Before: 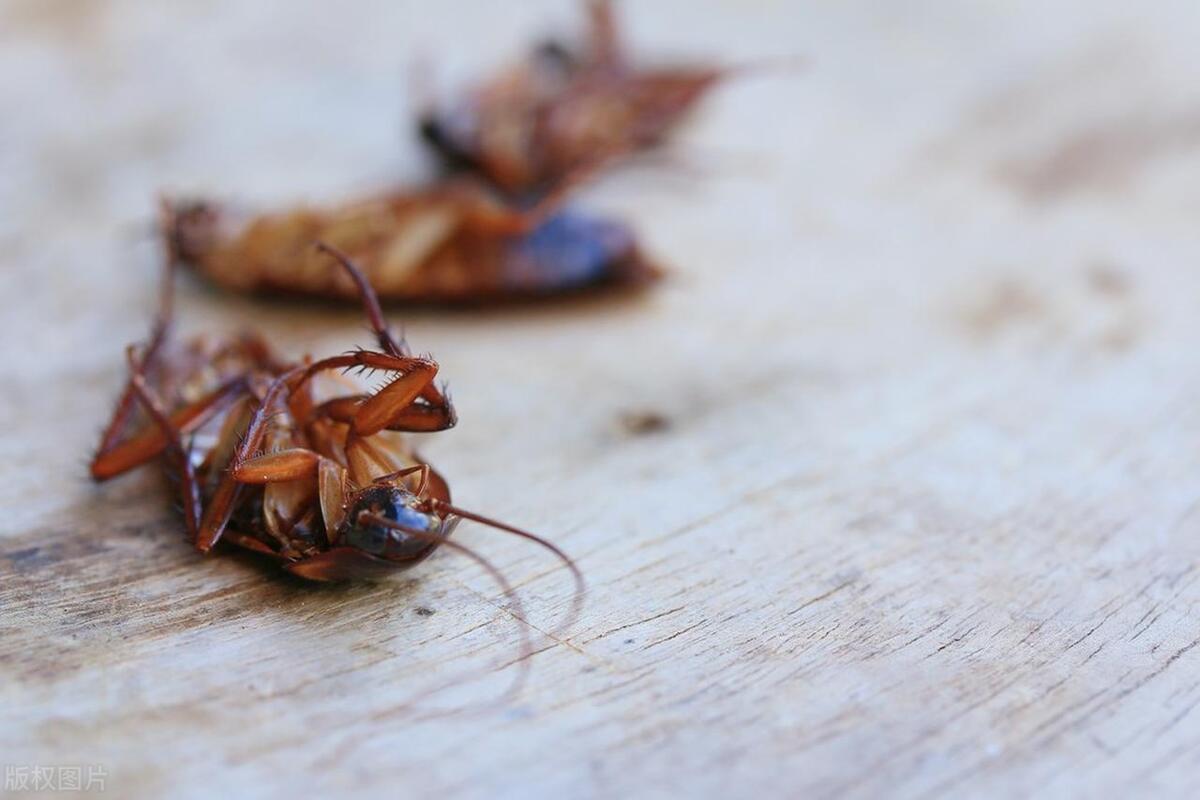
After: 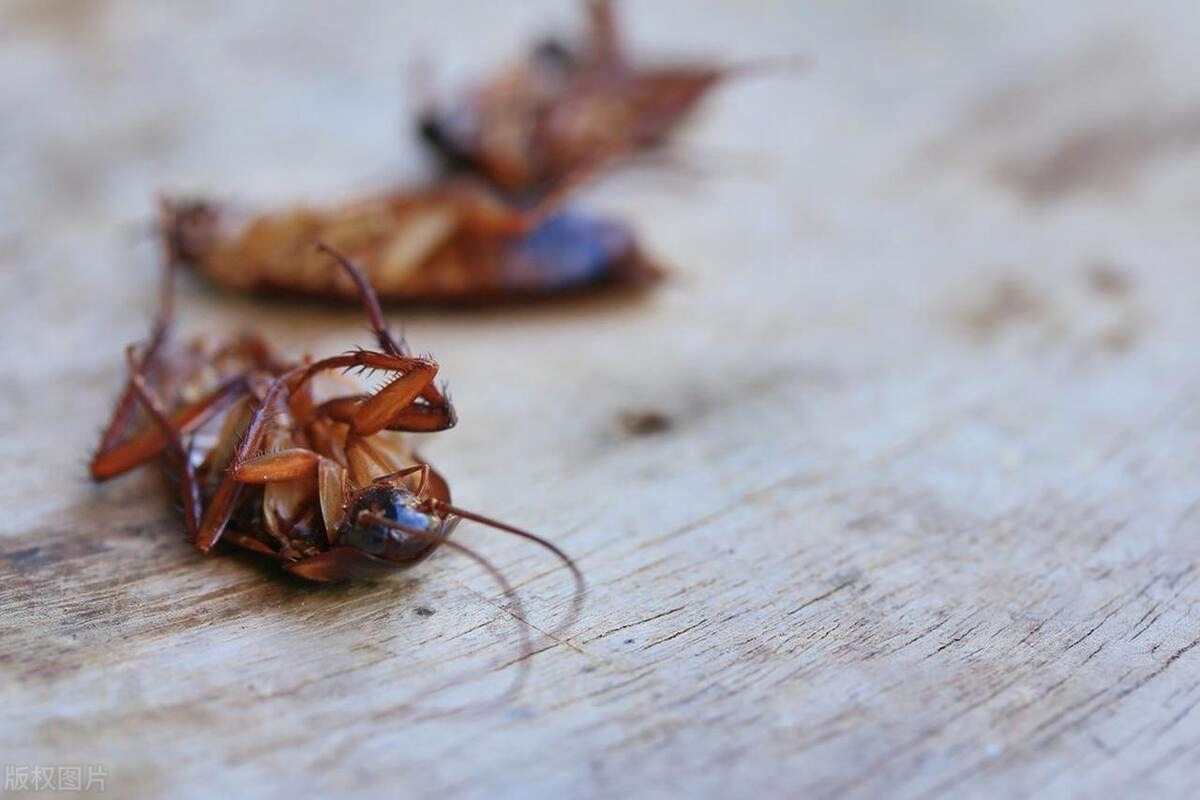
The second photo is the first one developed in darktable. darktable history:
color correction: highlights b* 0.065
shadows and highlights: white point adjustment 0.044, soften with gaussian
